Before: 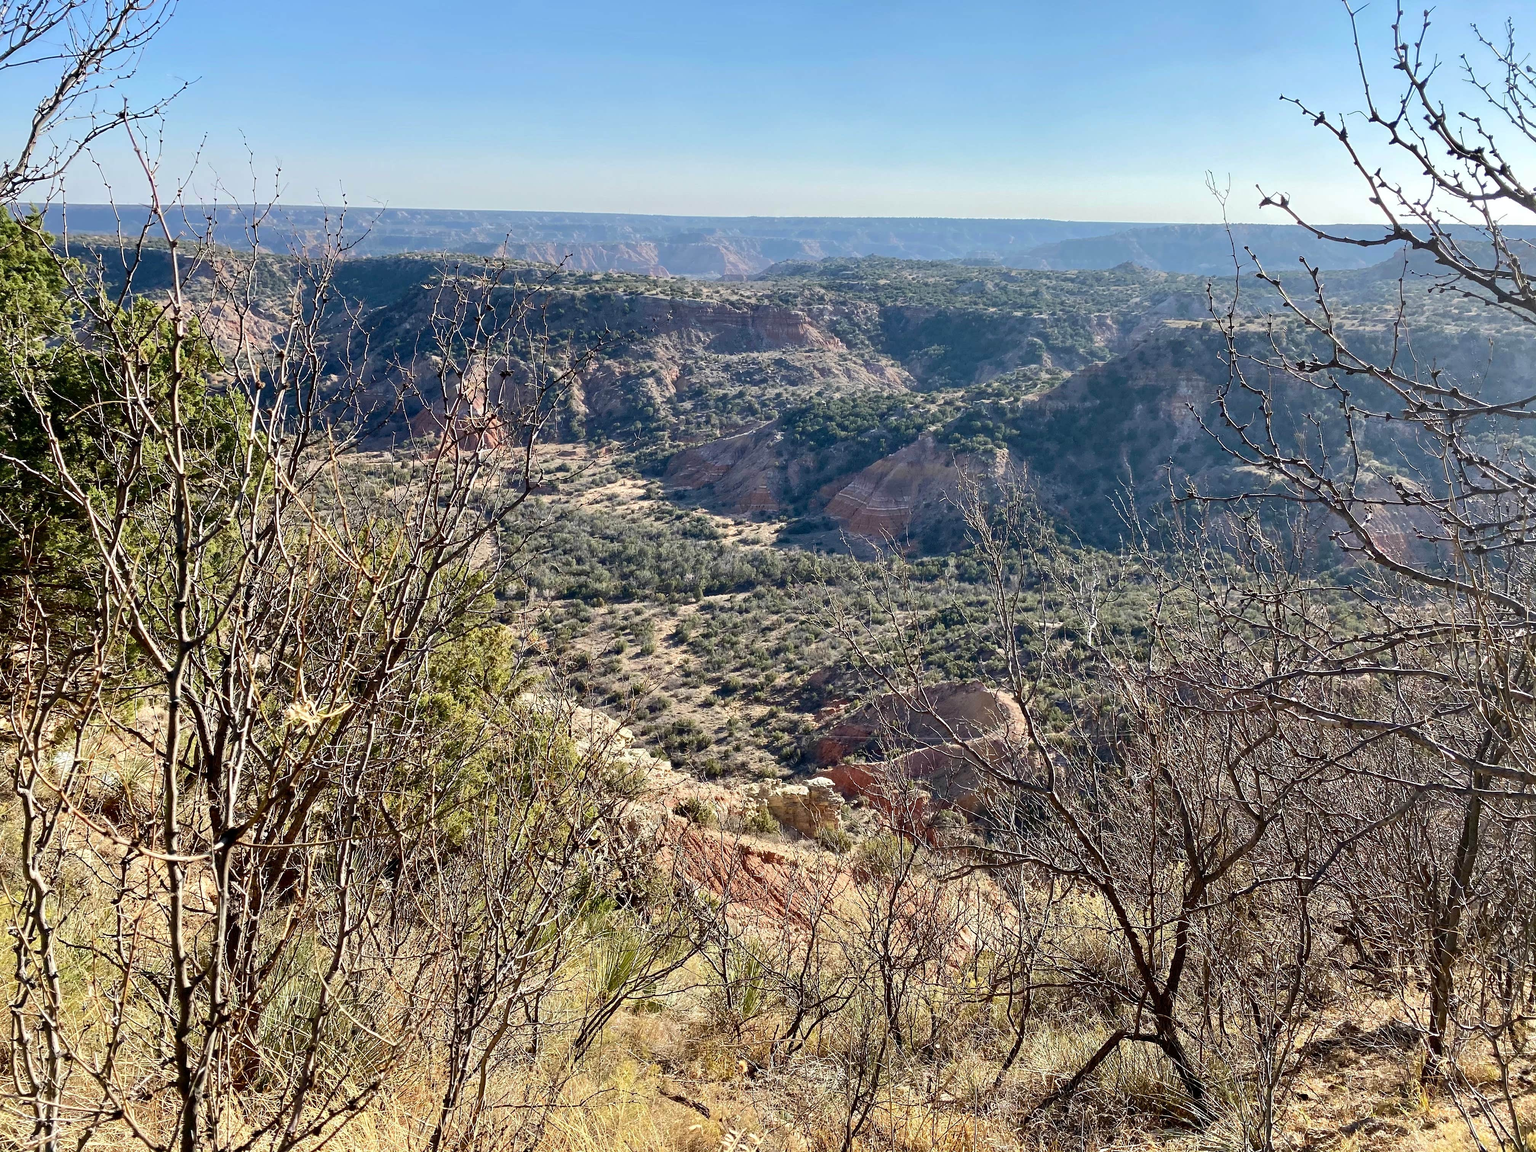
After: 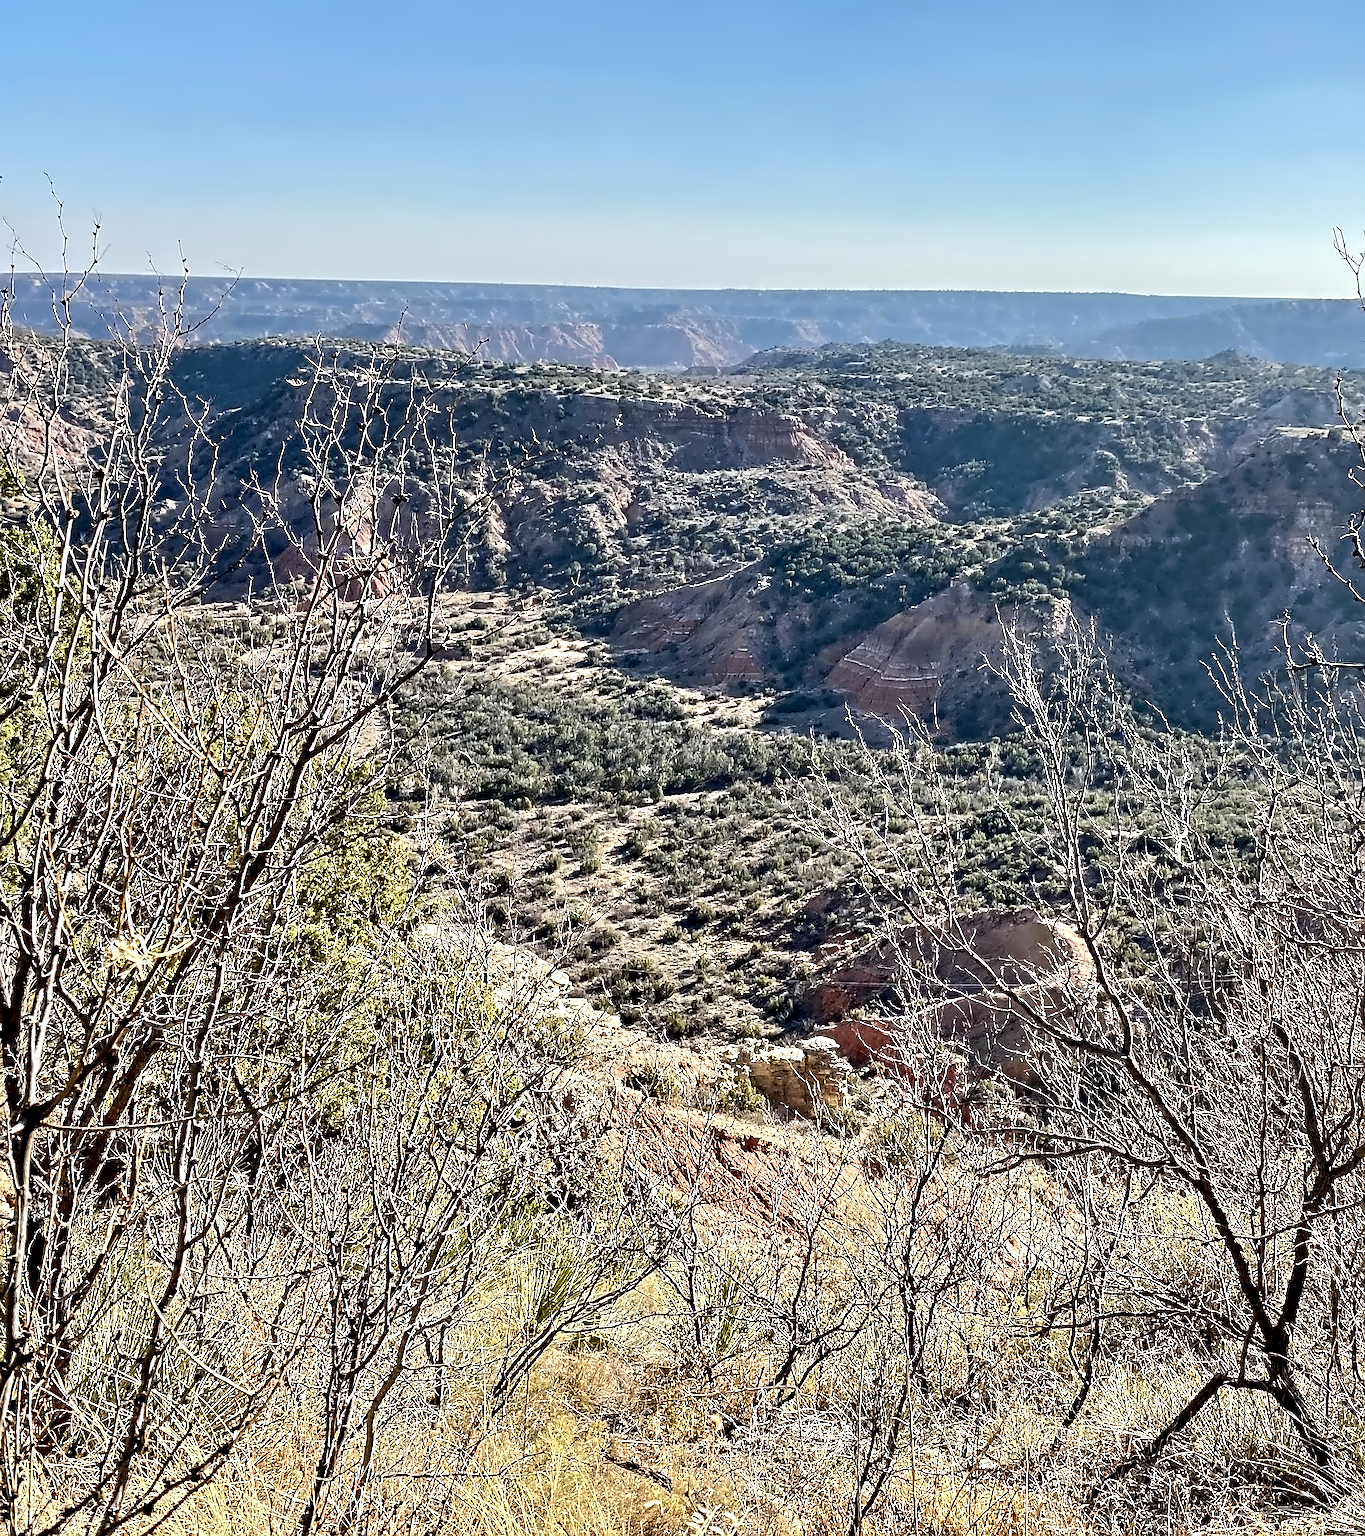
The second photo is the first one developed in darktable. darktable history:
sharpen: on, module defaults
crop and rotate: left 13.423%, right 19.914%
contrast equalizer: octaves 7, y [[0.5, 0.542, 0.583, 0.625, 0.667, 0.708], [0.5 ×6], [0.5 ×6], [0, 0.033, 0.067, 0.1, 0.133, 0.167], [0, 0.05, 0.1, 0.15, 0.2, 0.25]]
